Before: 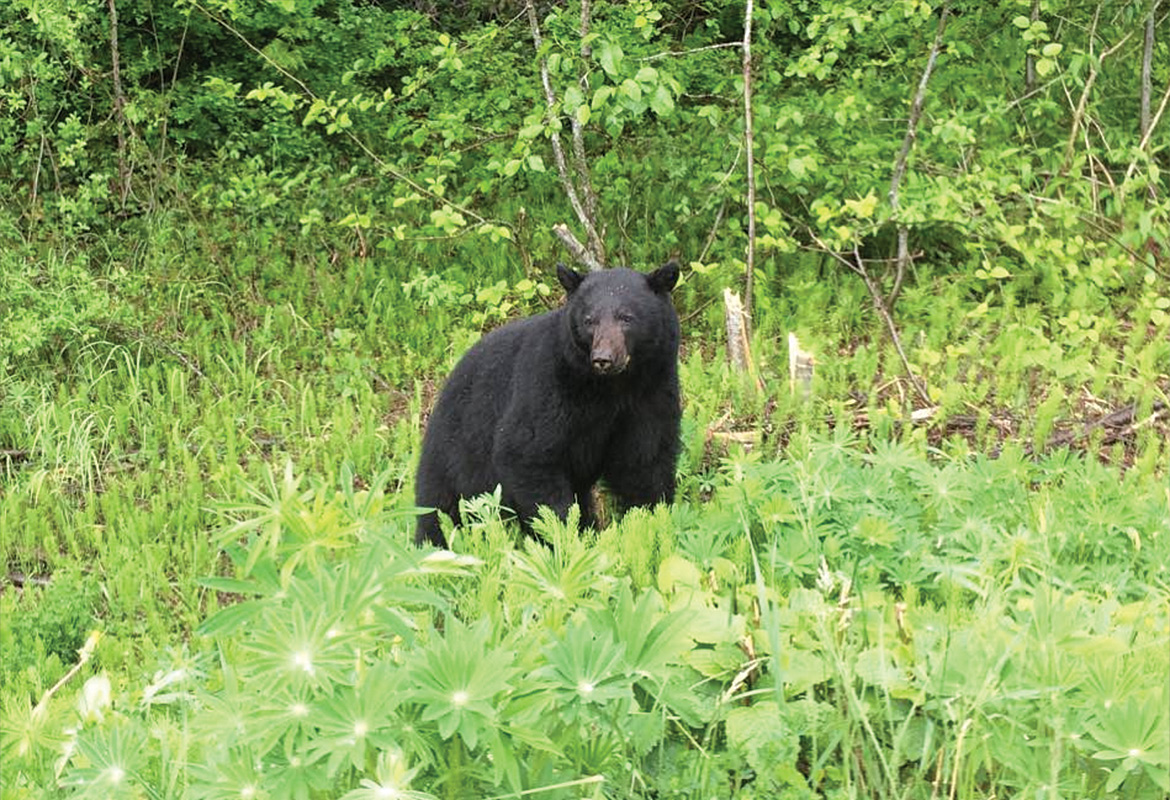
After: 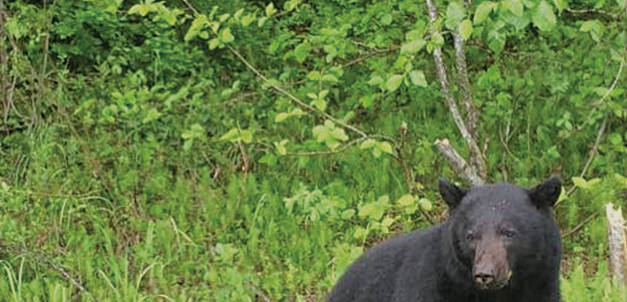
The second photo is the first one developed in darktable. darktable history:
tone equalizer: -8 EV 0.25 EV, -7 EV 0.417 EV, -6 EV 0.417 EV, -5 EV 0.25 EV, -3 EV -0.25 EV, -2 EV -0.417 EV, -1 EV -0.417 EV, +0 EV -0.25 EV, edges refinement/feathering 500, mask exposure compensation -1.57 EV, preserve details guided filter
crop: left 10.121%, top 10.631%, right 36.218%, bottom 51.526%
